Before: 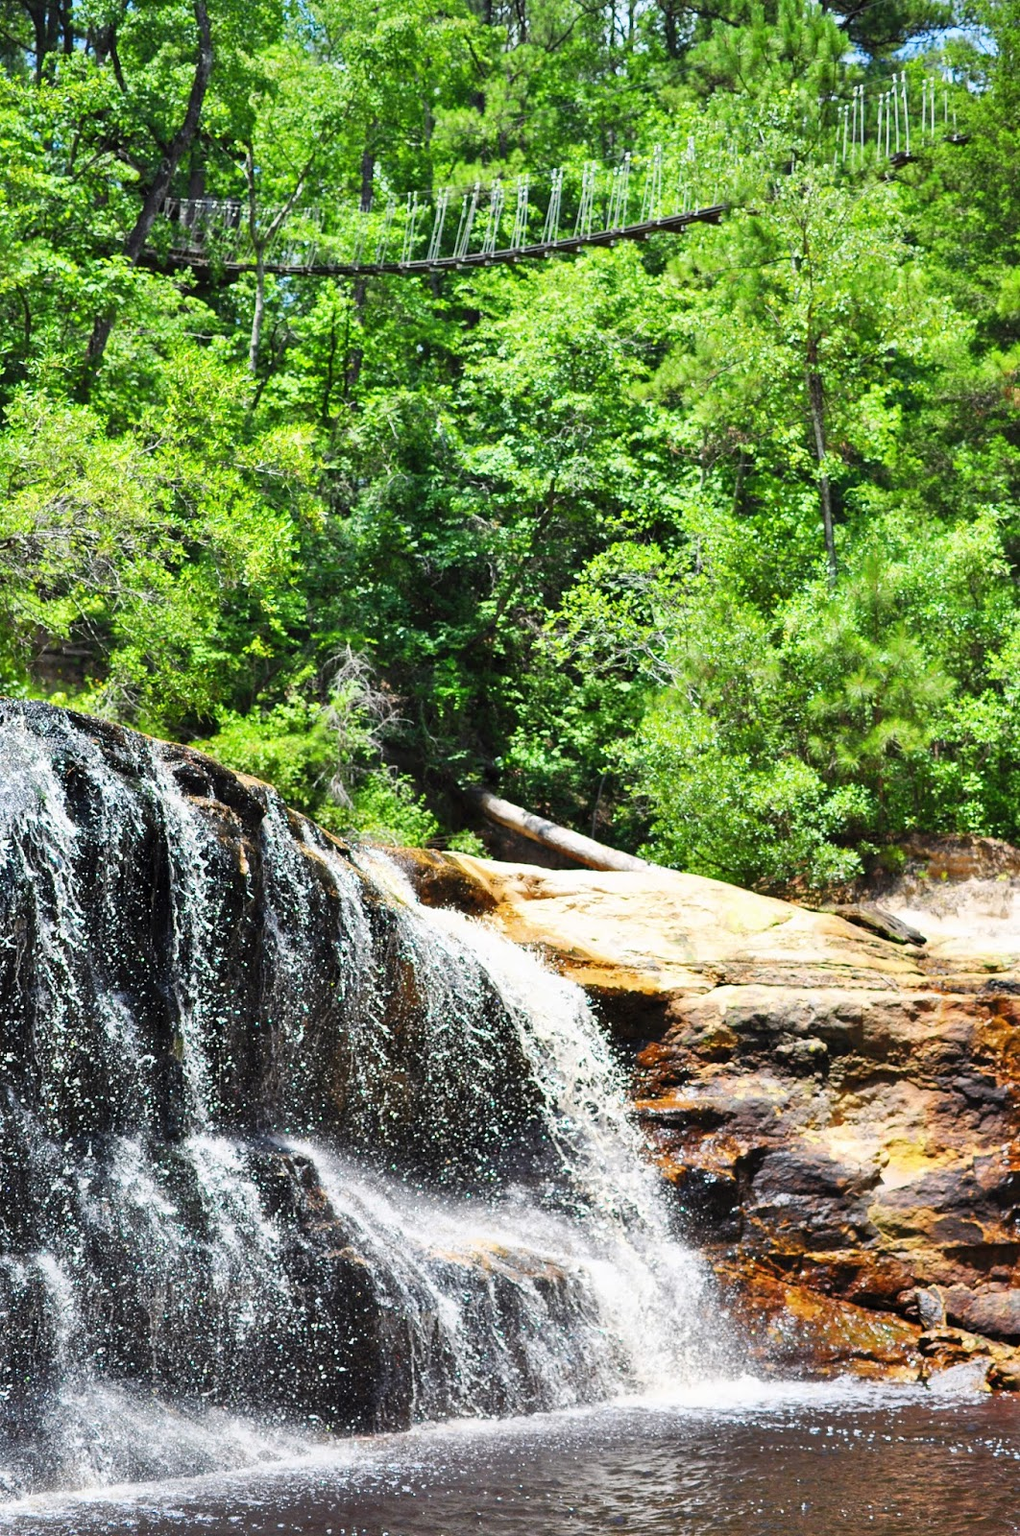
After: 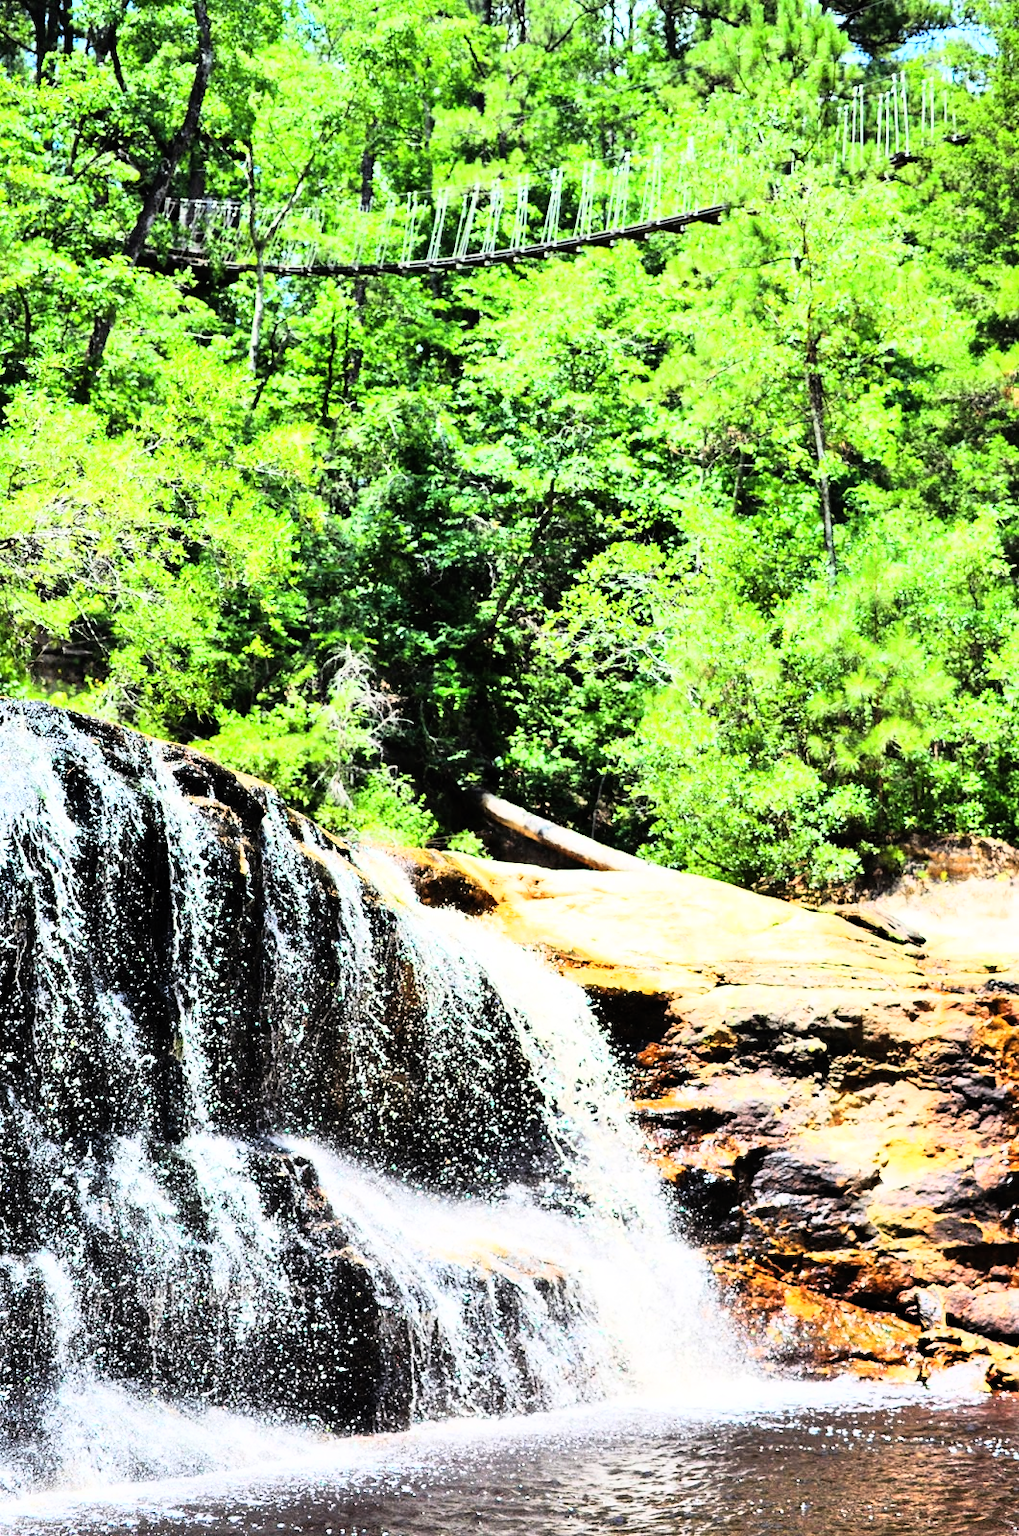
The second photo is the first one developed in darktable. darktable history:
rgb curve: curves: ch0 [(0, 0) (0.21, 0.15) (0.24, 0.21) (0.5, 0.75) (0.75, 0.96) (0.89, 0.99) (1, 1)]; ch1 [(0, 0.02) (0.21, 0.13) (0.25, 0.2) (0.5, 0.67) (0.75, 0.9) (0.89, 0.97) (1, 1)]; ch2 [(0, 0.02) (0.21, 0.13) (0.25, 0.2) (0.5, 0.67) (0.75, 0.9) (0.89, 0.97) (1, 1)], compensate middle gray true
base curve: preserve colors none
